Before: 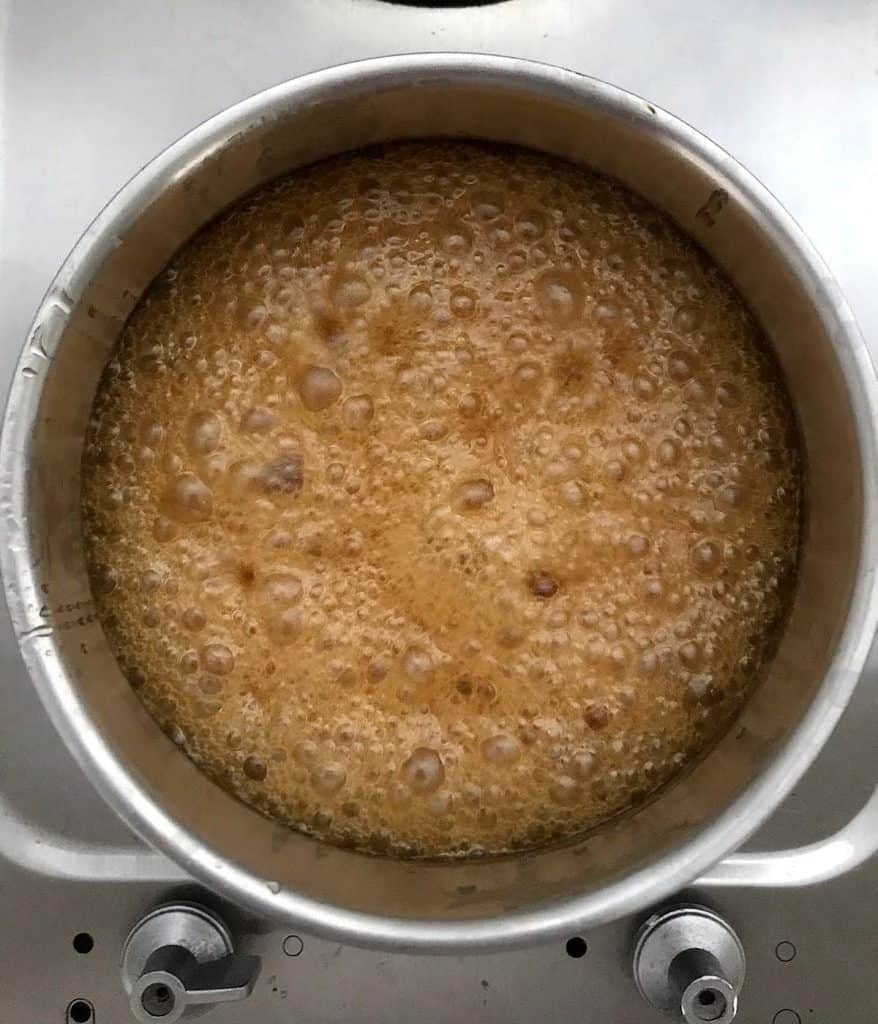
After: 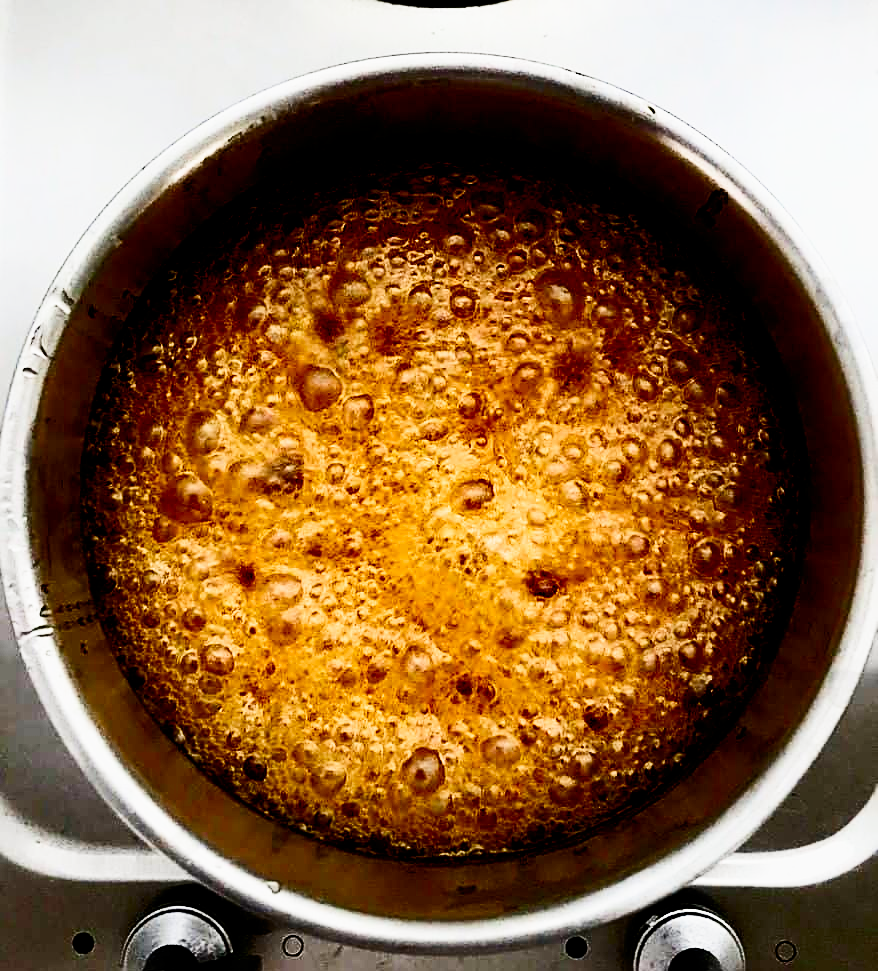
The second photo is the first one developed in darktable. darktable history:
tone equalizer: on, module defaults
crop and rotate: top 0.012%, bottom 5.118%
sharpen: on, module defaults
contrast brightness saturation: contrast 0.404, brightness 0.096, saturation 0.21
color correction: highlights b* 0.044, saturation 1.13
filmic rgb: black relative exposure -5.07 EV, white relative exposure 3.99 EV, hardness 2.89, contrast 1.504, preserve chrominance no, color science v4 (2020), iterations of high-quality reconstruction 0, type of noise poissonian
exposure: black level correction 0.013, compensate highlight preservation false
